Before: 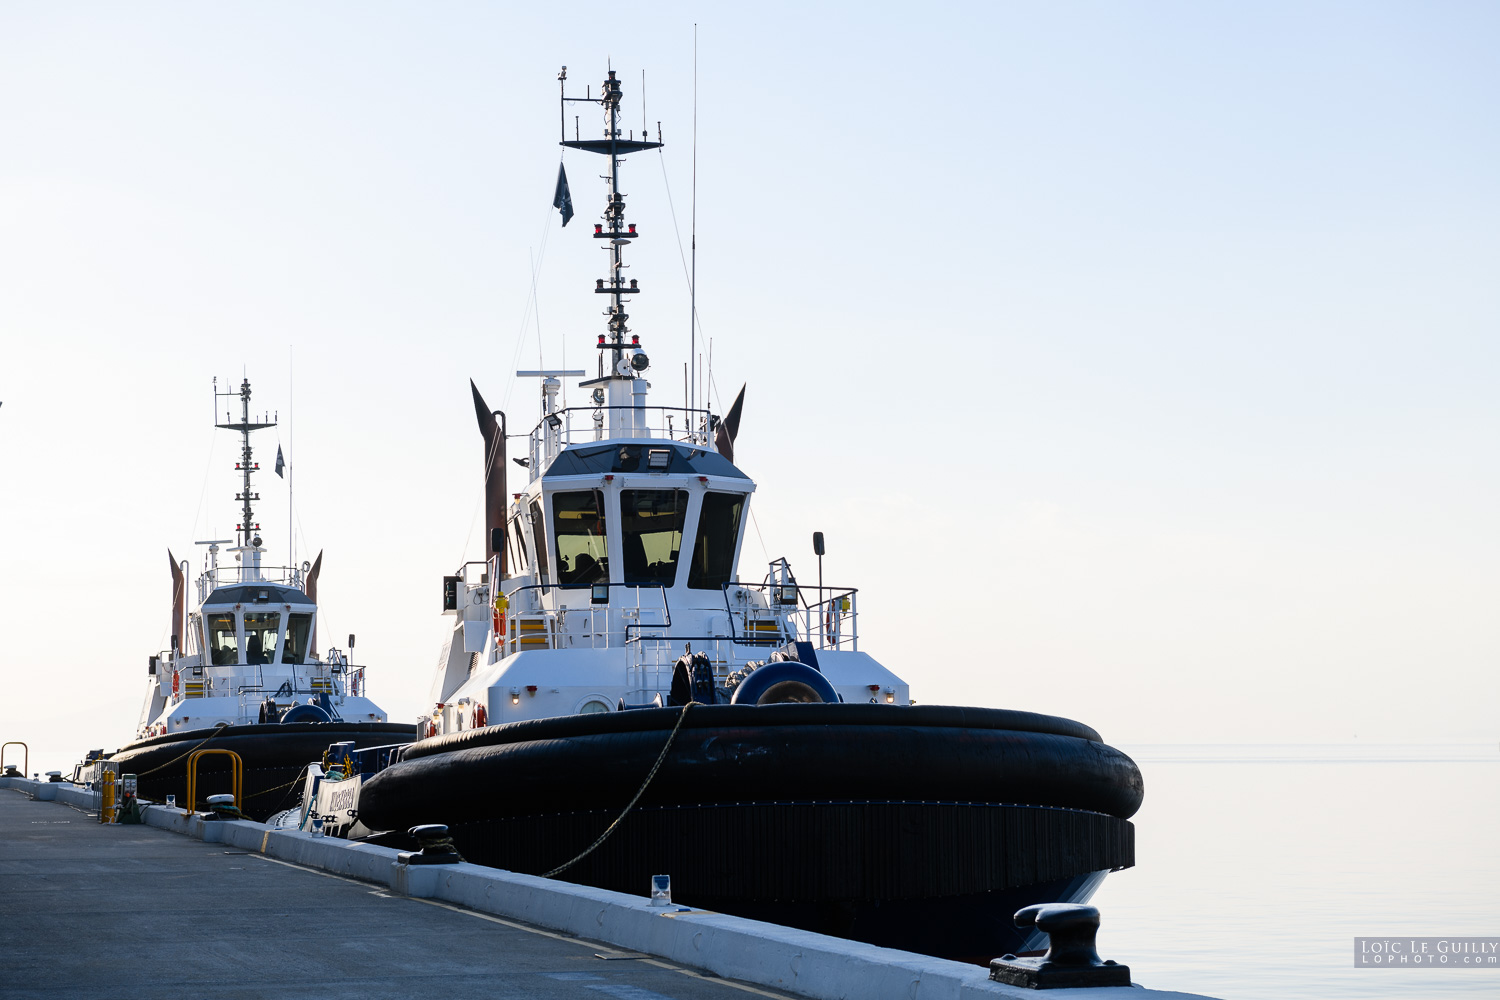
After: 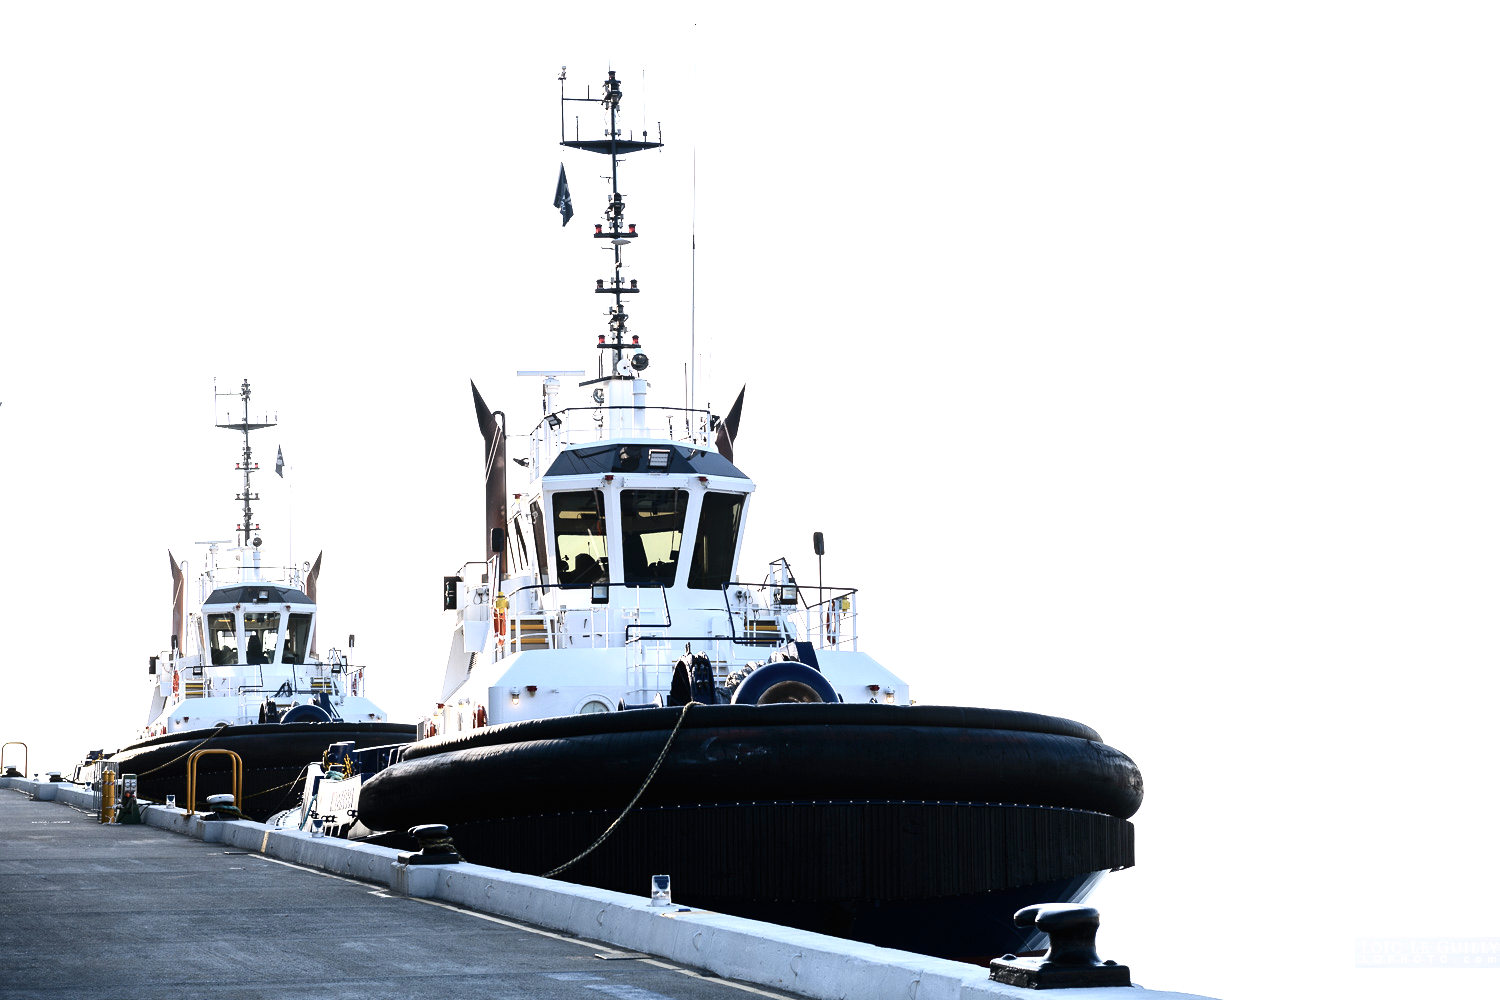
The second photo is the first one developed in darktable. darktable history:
exposure: black level correction 0, exposure 1.2 EV, compensate highlight preservation false
contrast brightness saturation: contrast 0.25, saturation -0.31
